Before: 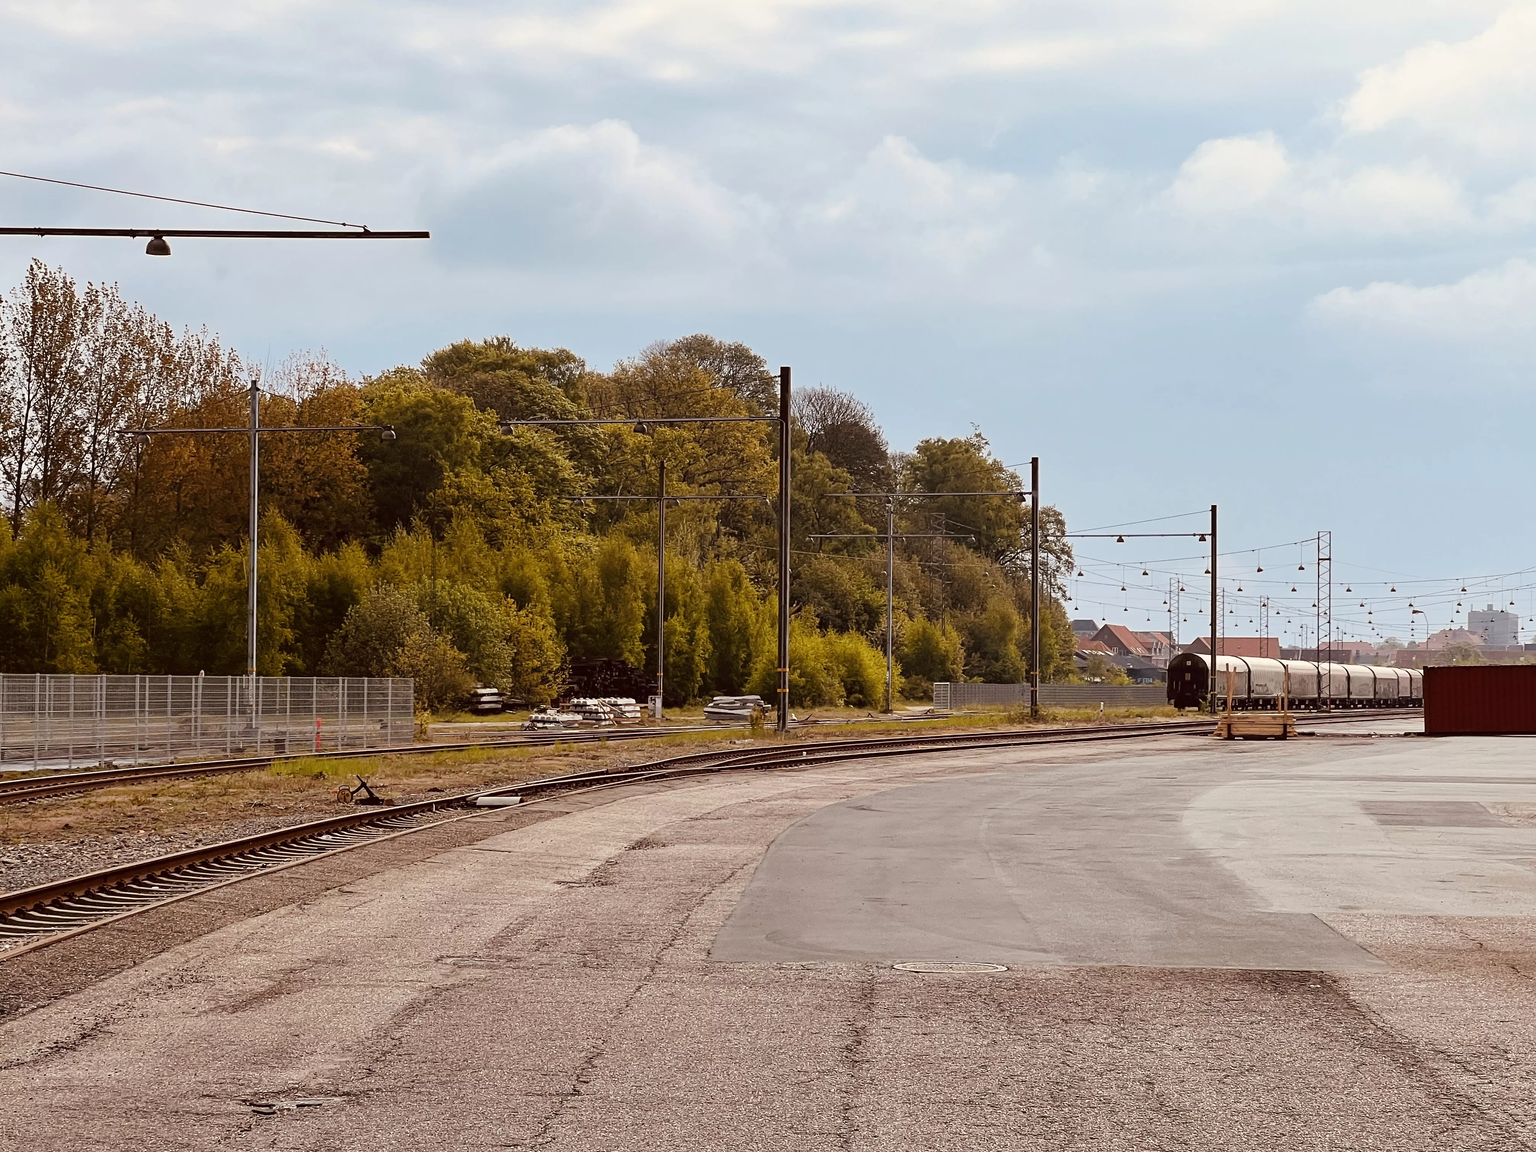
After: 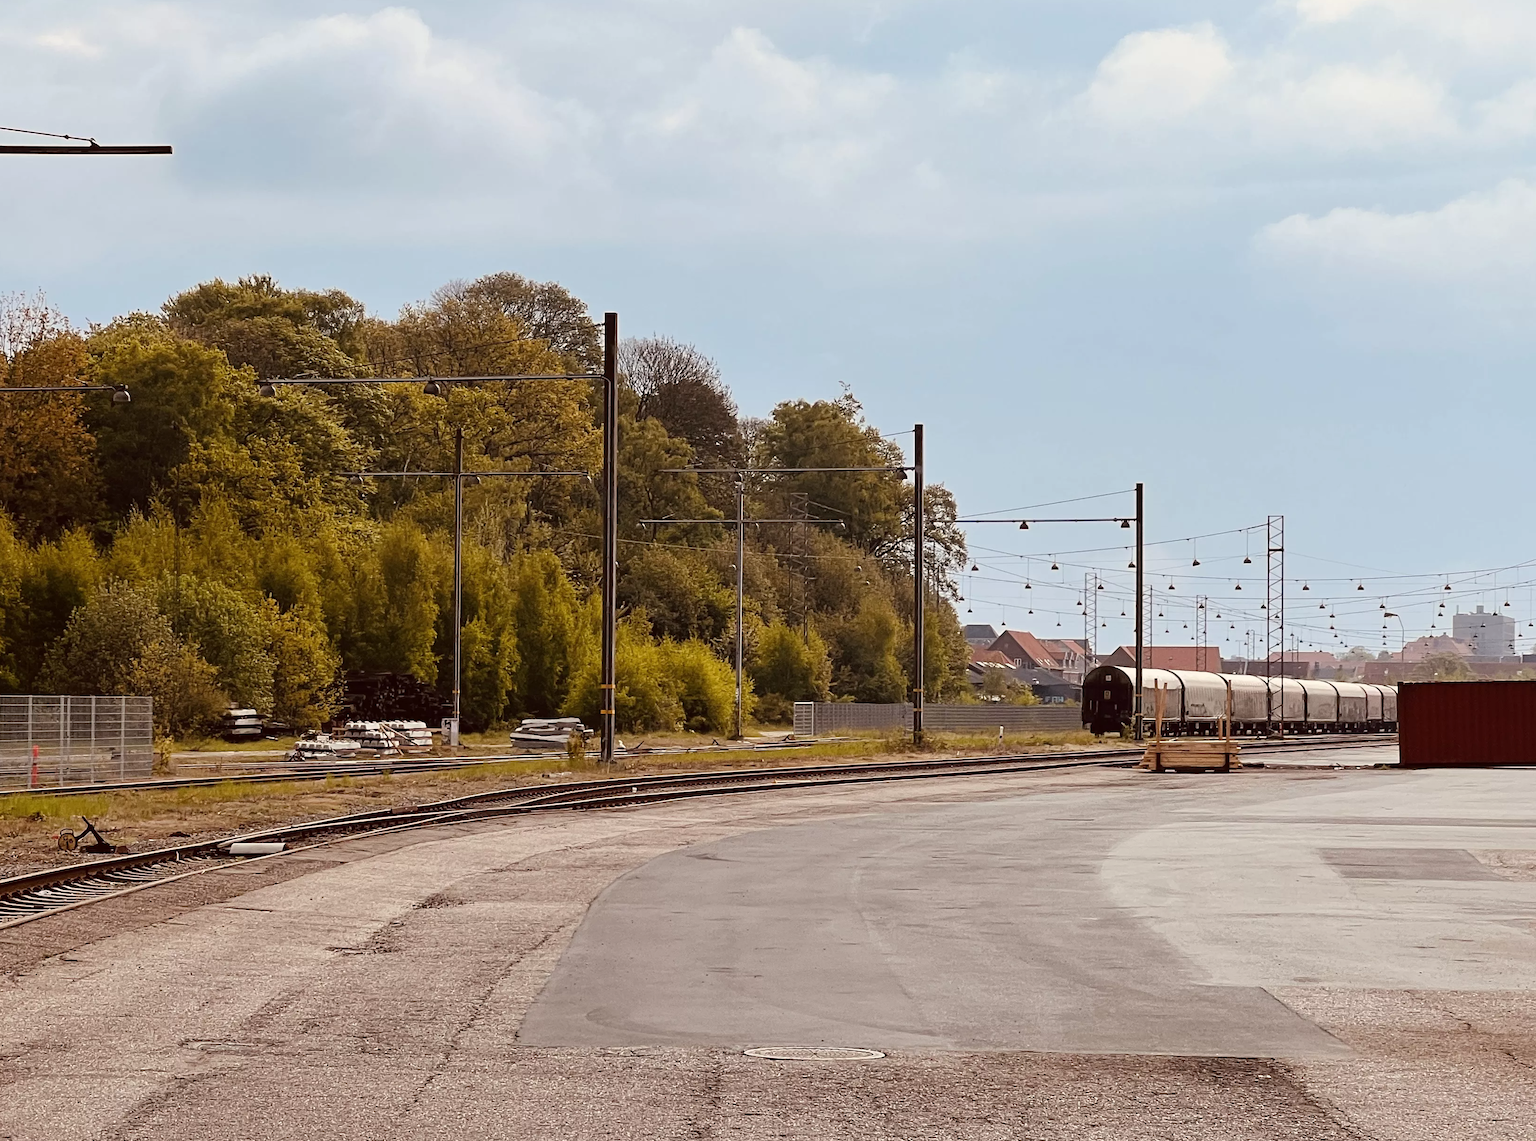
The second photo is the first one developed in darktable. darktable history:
crop: left 18.905%, top 9.868%, right 0.001%, bottom 9.777%
